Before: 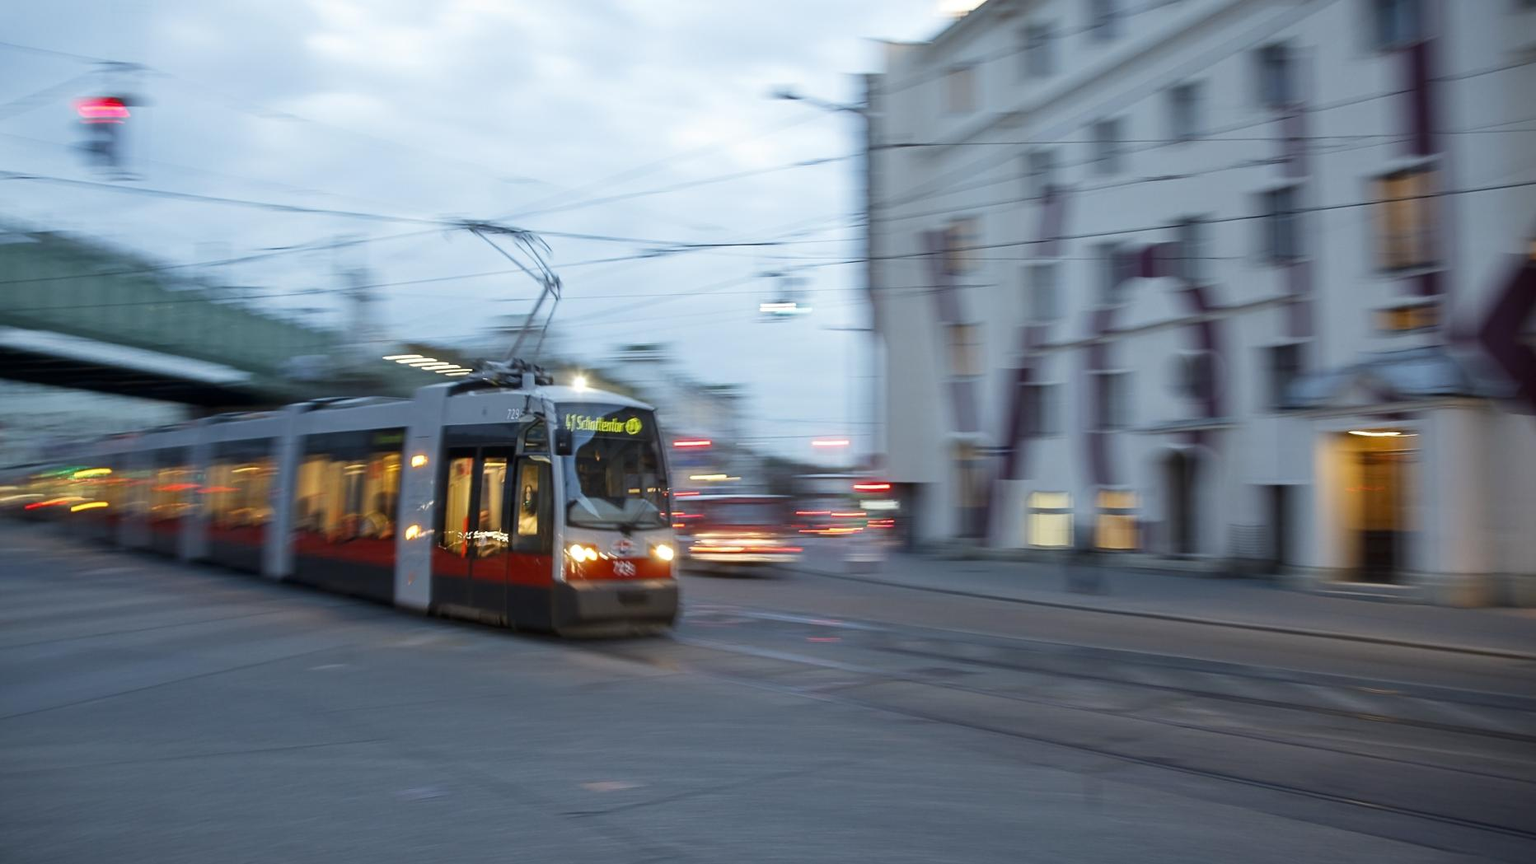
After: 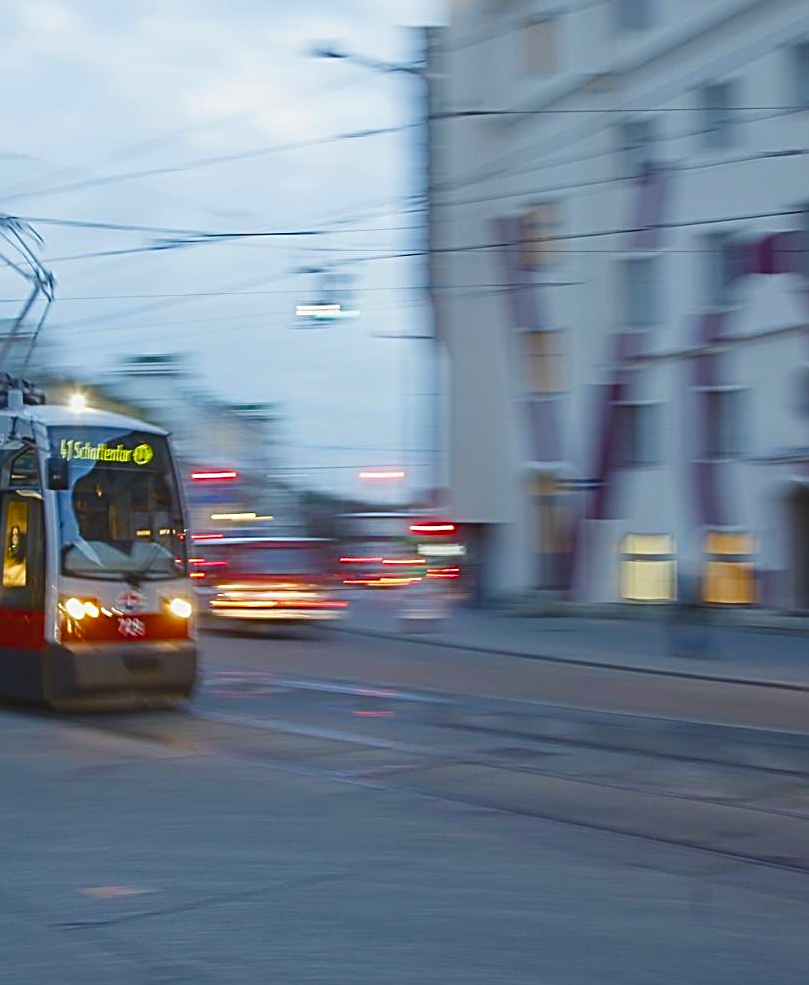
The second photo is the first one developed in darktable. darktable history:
color balance rgb: power › luminance -3.969%, power › hue 142.46°, linear chroma grading › global chroma 14.462%, perceptual saturation grading › global saturation 40.239%, perceptual saturation grading › highlights -50.383%, perceptual saturation grading › shadows 31.226%, global vibrance 20%
exposure: black level correction -0.003, exposure 0.033 EV, compensate highlight preservation false
sharpen: radius 2.598, amount 0.696
contrast brightness saturation: contrast -0.107
crop: left 33.602%, top 6.084%, right 22.968%
